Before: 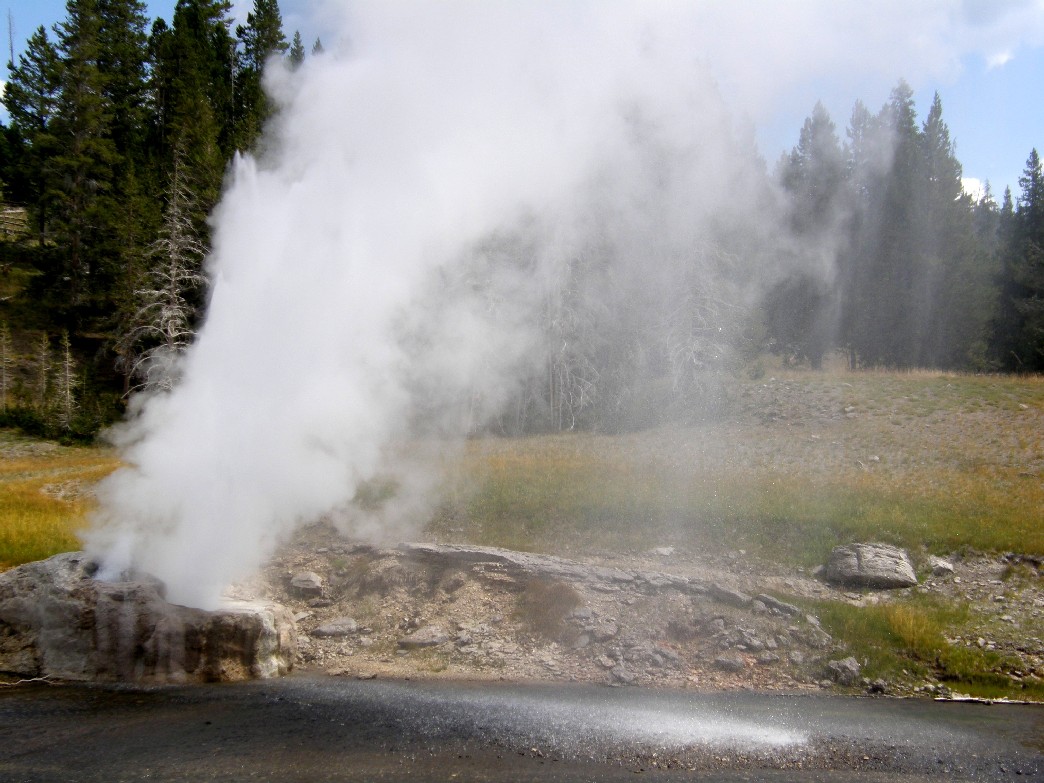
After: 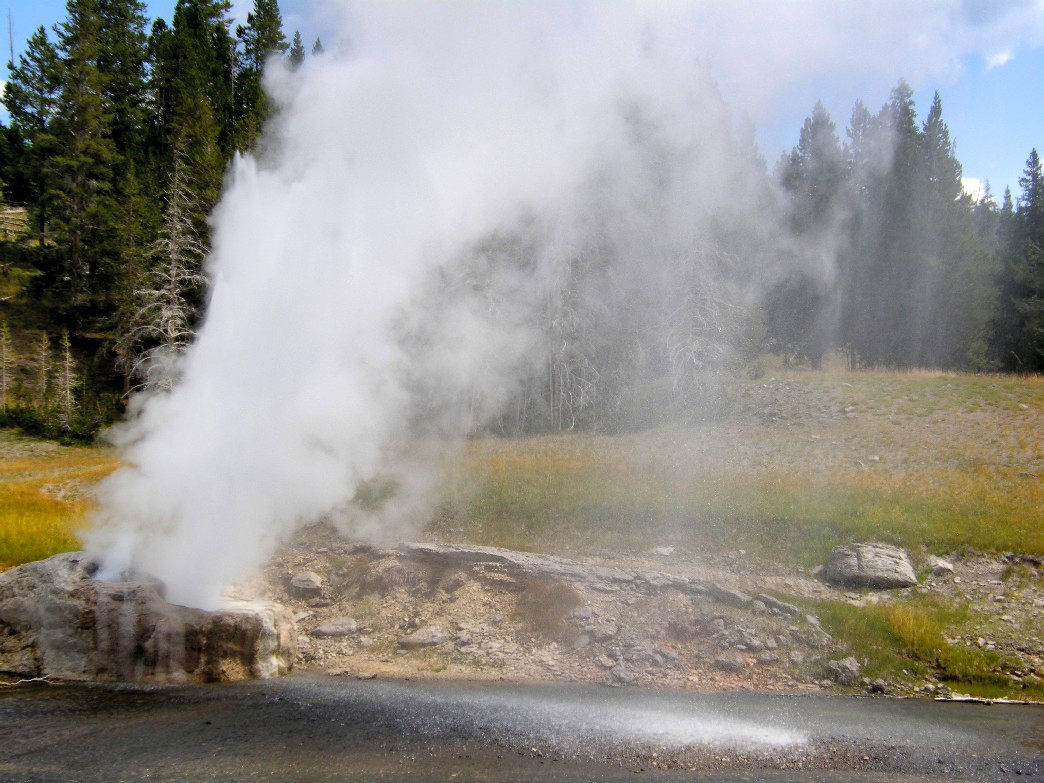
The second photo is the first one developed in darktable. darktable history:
contrast brightness saturation: brightness 0.093, saturation 0.194
shadows and highlights: soften with gaussian
